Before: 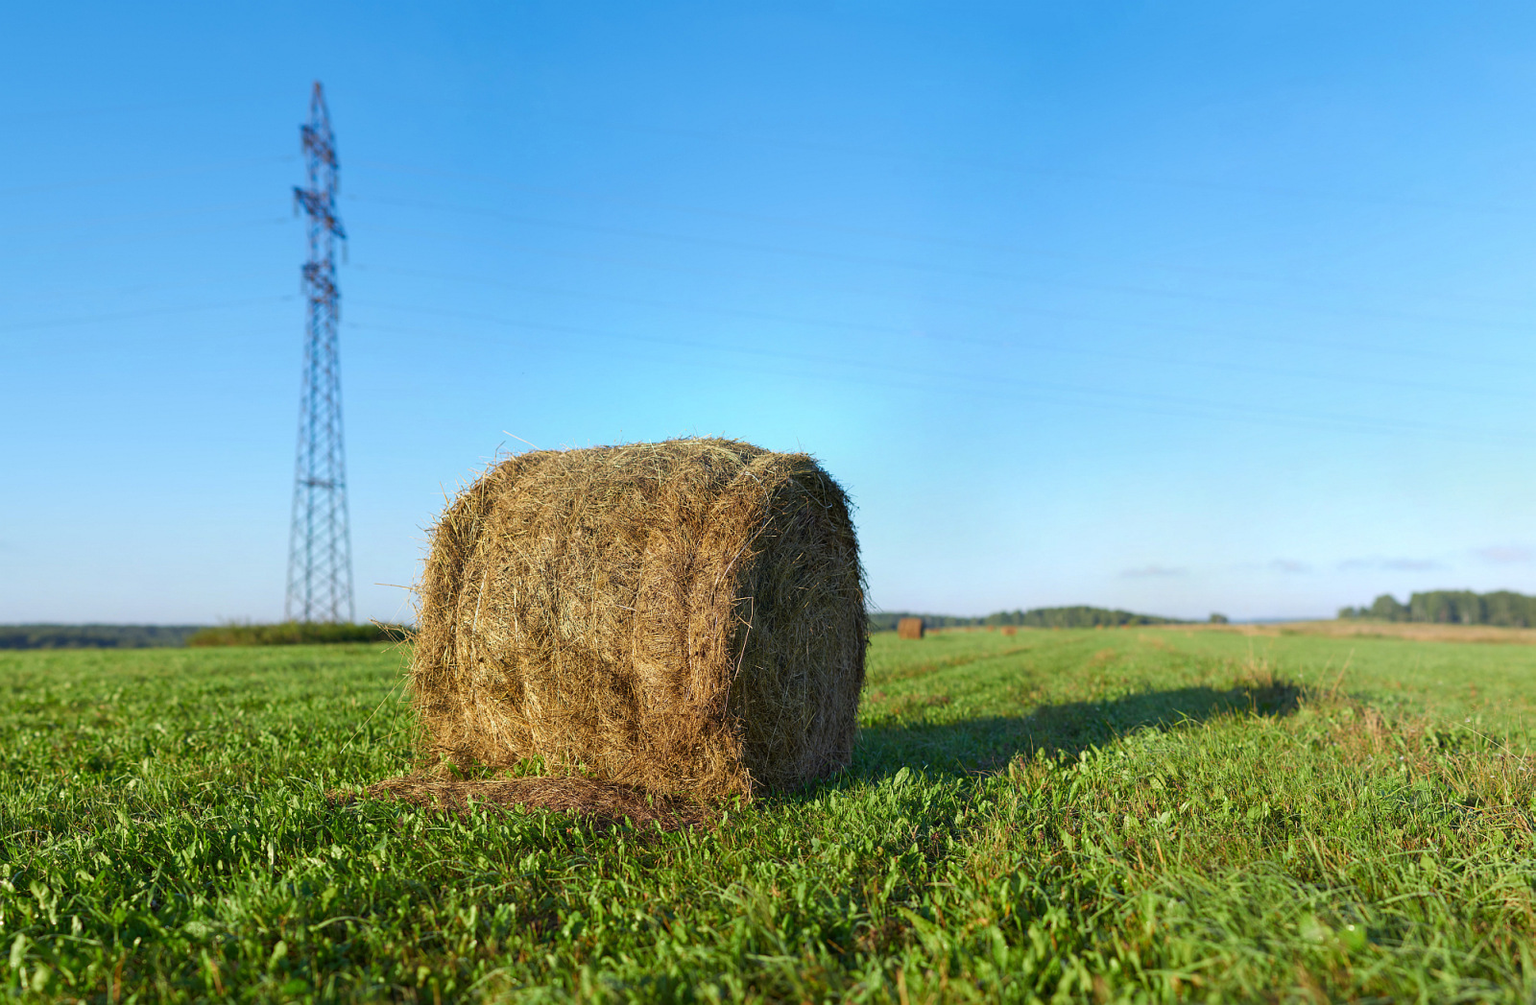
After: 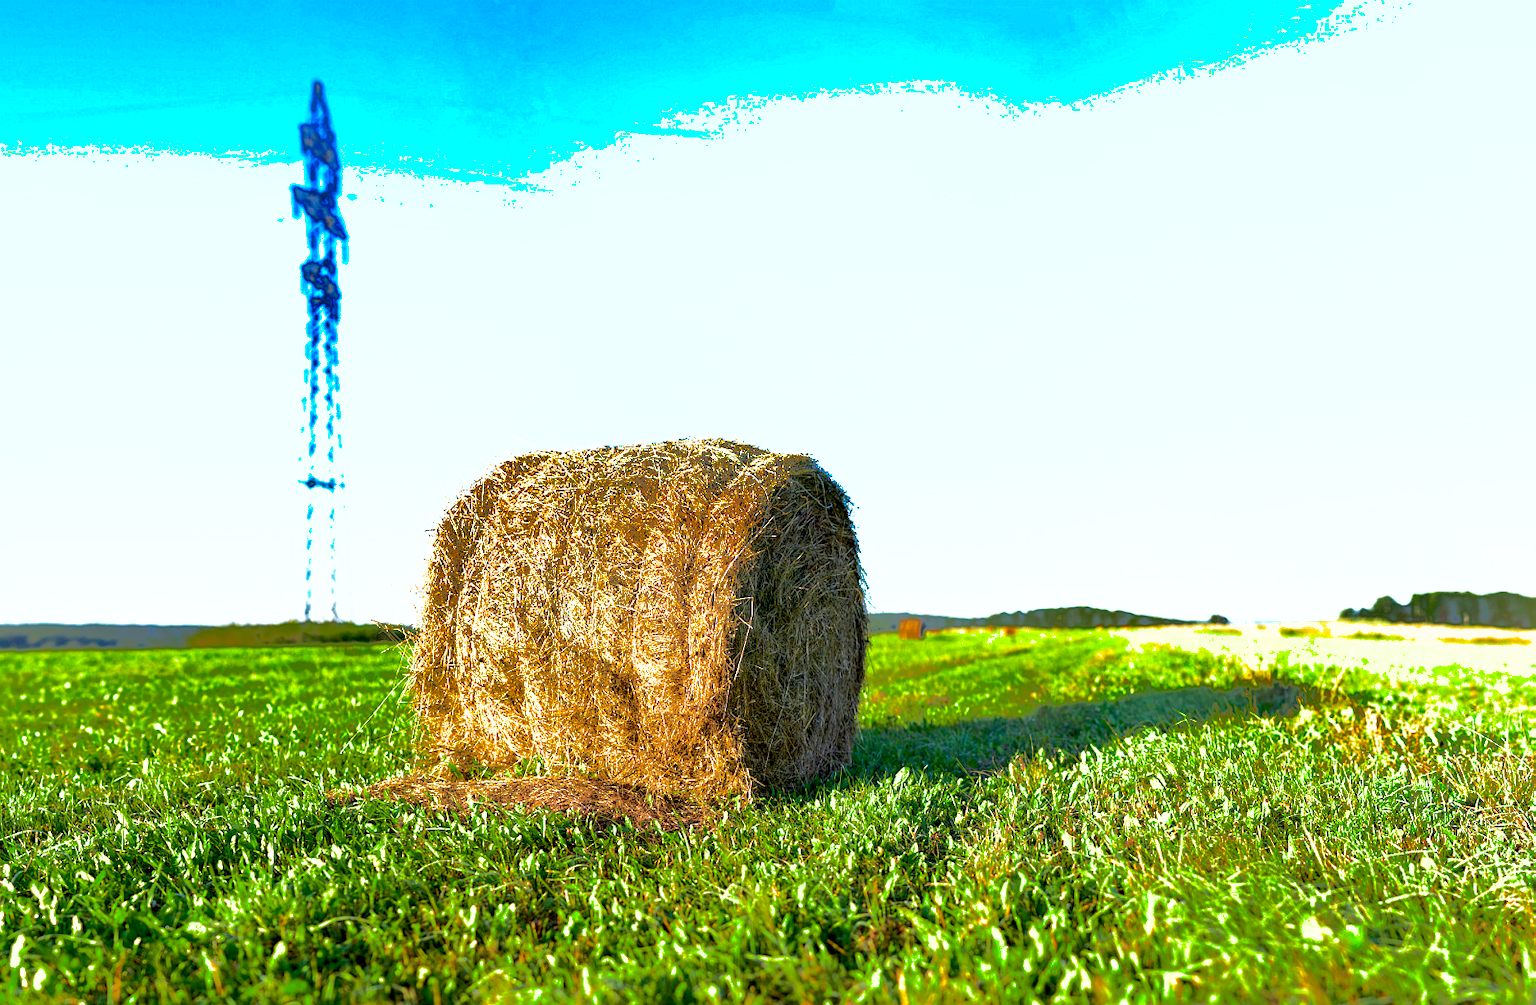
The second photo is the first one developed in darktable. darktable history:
shadows and highlights: shadows -19.27, highlights -73.51
exposure: black level correction 0.009, exposure 1.431 EV, compensate highlight preservation false
base curve: curves: ch0 [(0, 0) (0.303, 0.277) (1, 1)], preserve colors none
